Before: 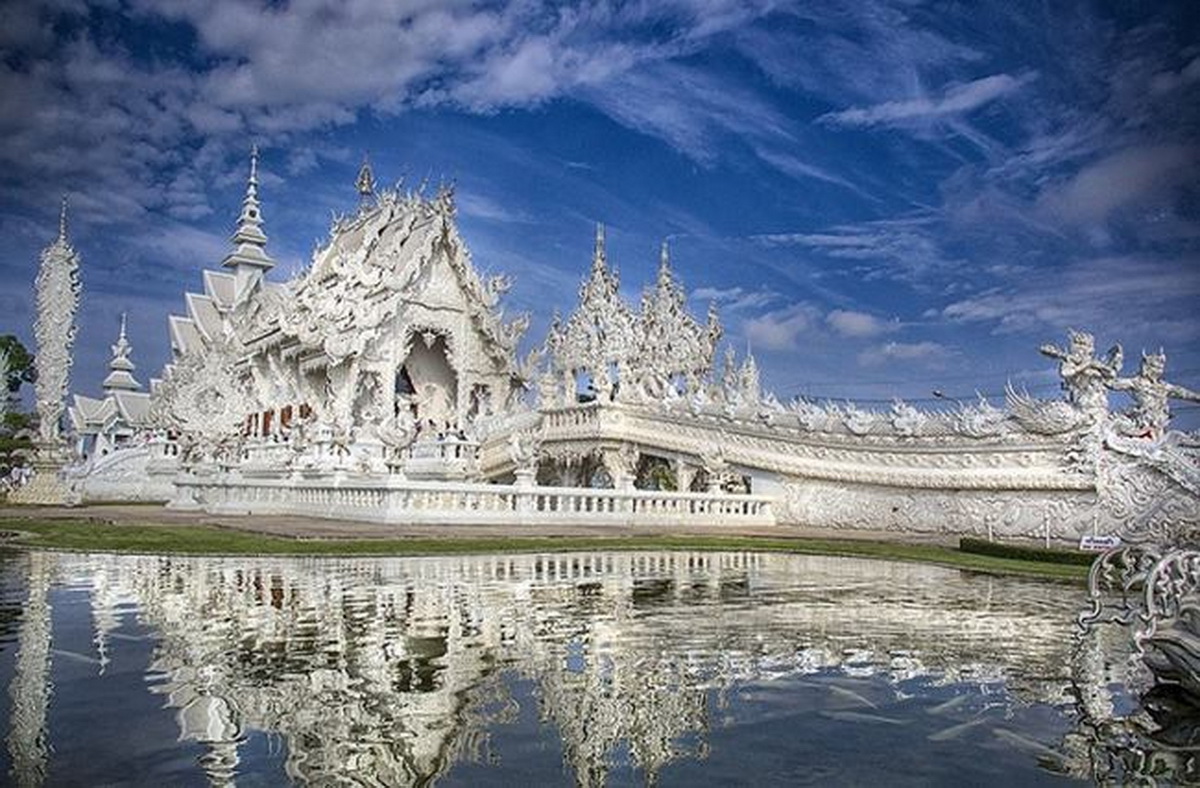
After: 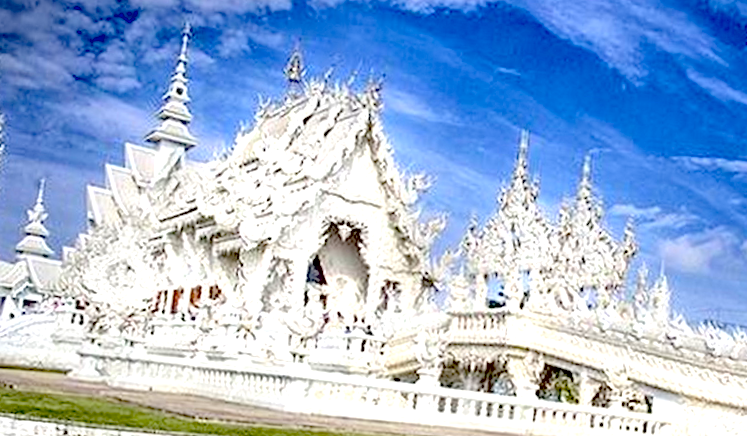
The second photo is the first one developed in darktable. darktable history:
contrast brightness saturation: brightness 0.13
exposure: black level correction 0.035, exposure 0.9 EV, compensate highlight preservation false
crop and rotate: angle -4.99°, left 2.122%, top 6.945%, right 27.566%, bottom 30.519%
